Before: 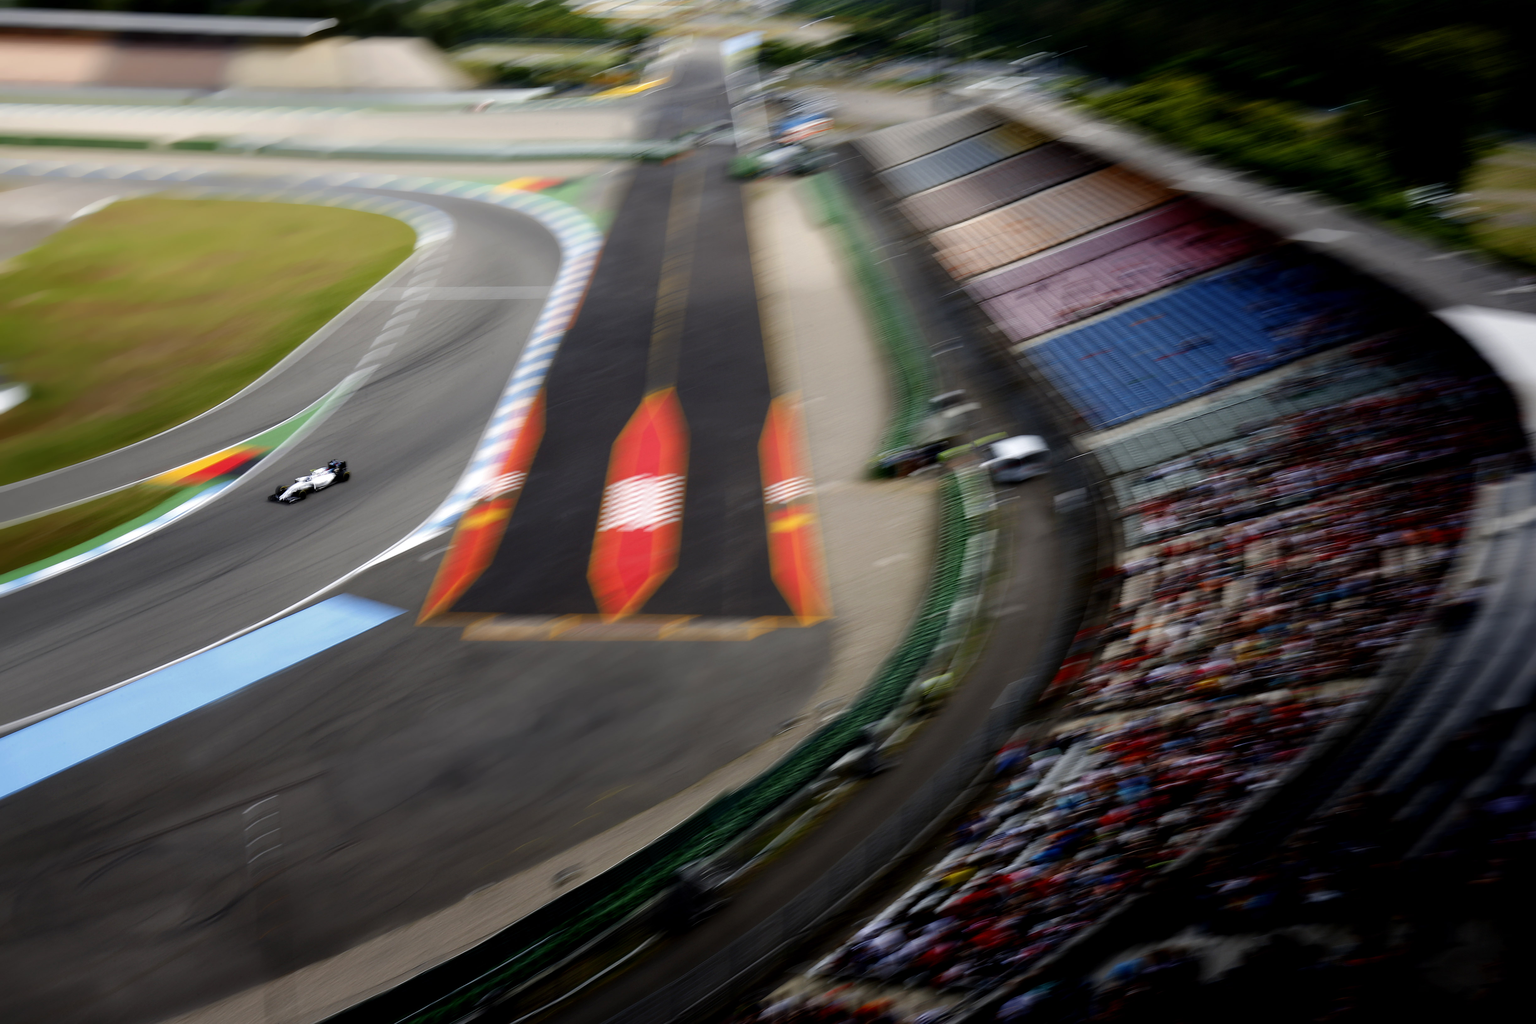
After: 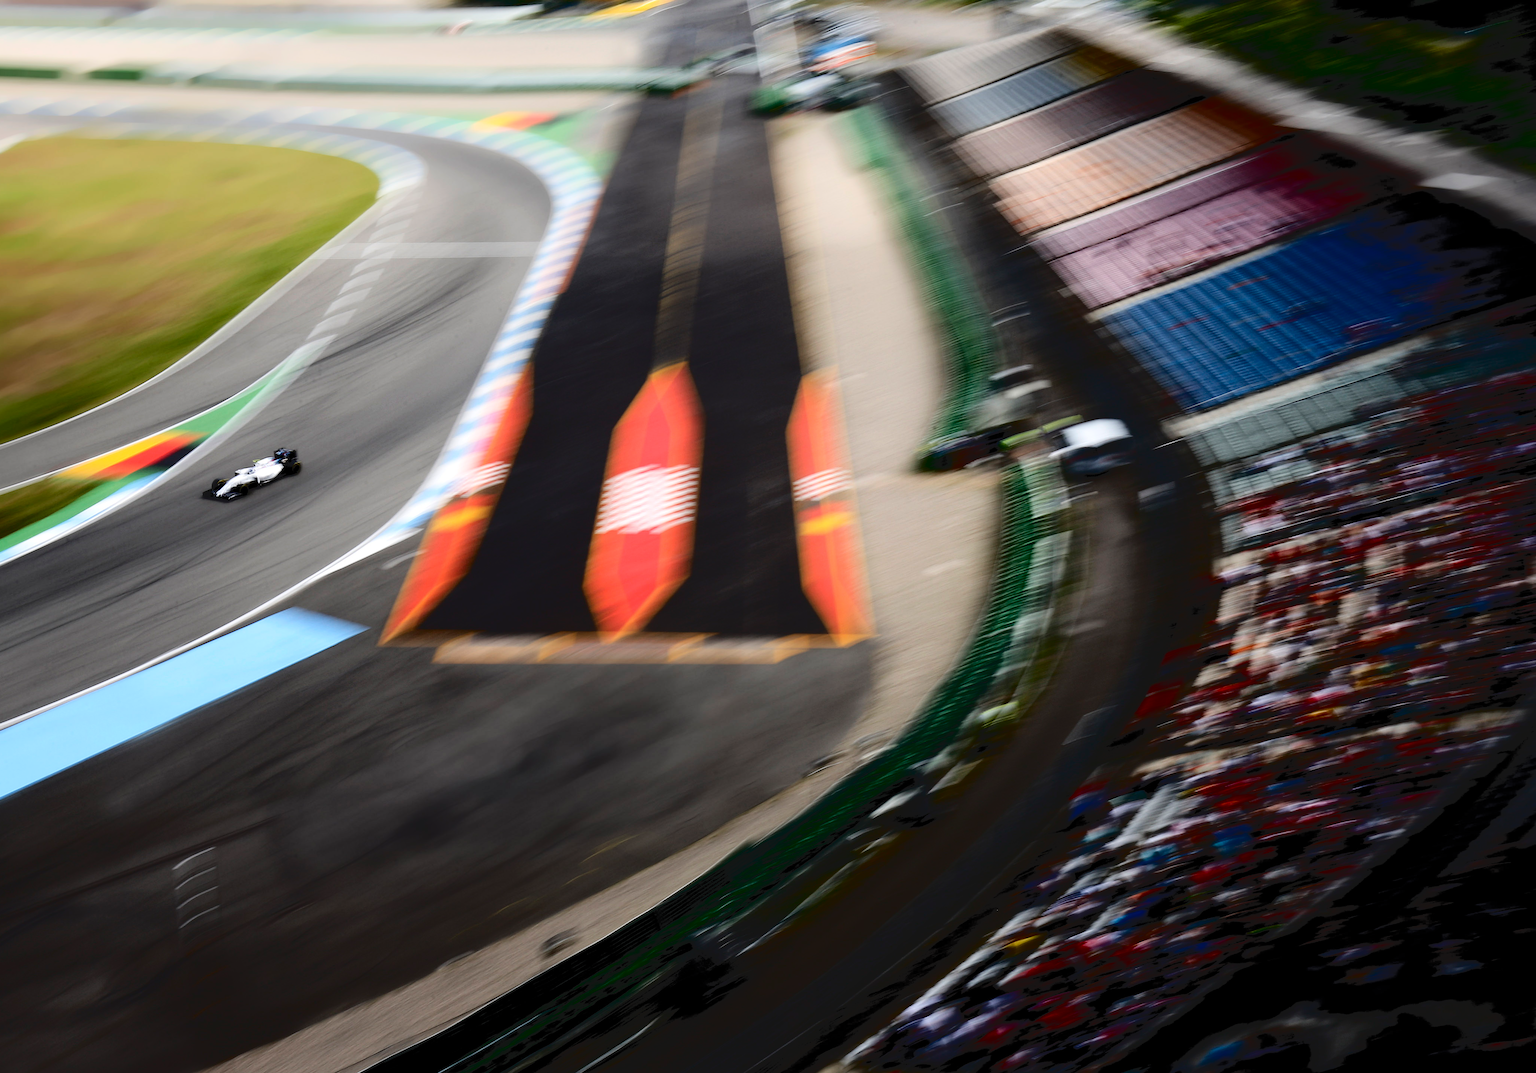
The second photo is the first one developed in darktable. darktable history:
crop: left 6.376%, top 8.138%, right 9.549%, bottom 3.704%
tone curve: curves: ch0 [(0, 0) (0.003, 0.068) (0.011, 0.068) (0.025, 0.068) (0.044, 0.068) (0.069, 0.072) (0.1, 0.072) (0.136, 0.077) (0.177, 0.095) (0.224, 0.126) (0.277, 0.2) (0.335, 0.3) (0.399, 0.407) (0.468, 0.52) (0.543, 0.624) (0.623, 0.721) (0.709, 0.811) (0.801, 0.88) (0.898, 0.942) (1, 1)], color space Lab, independent channels, preserve colors none
